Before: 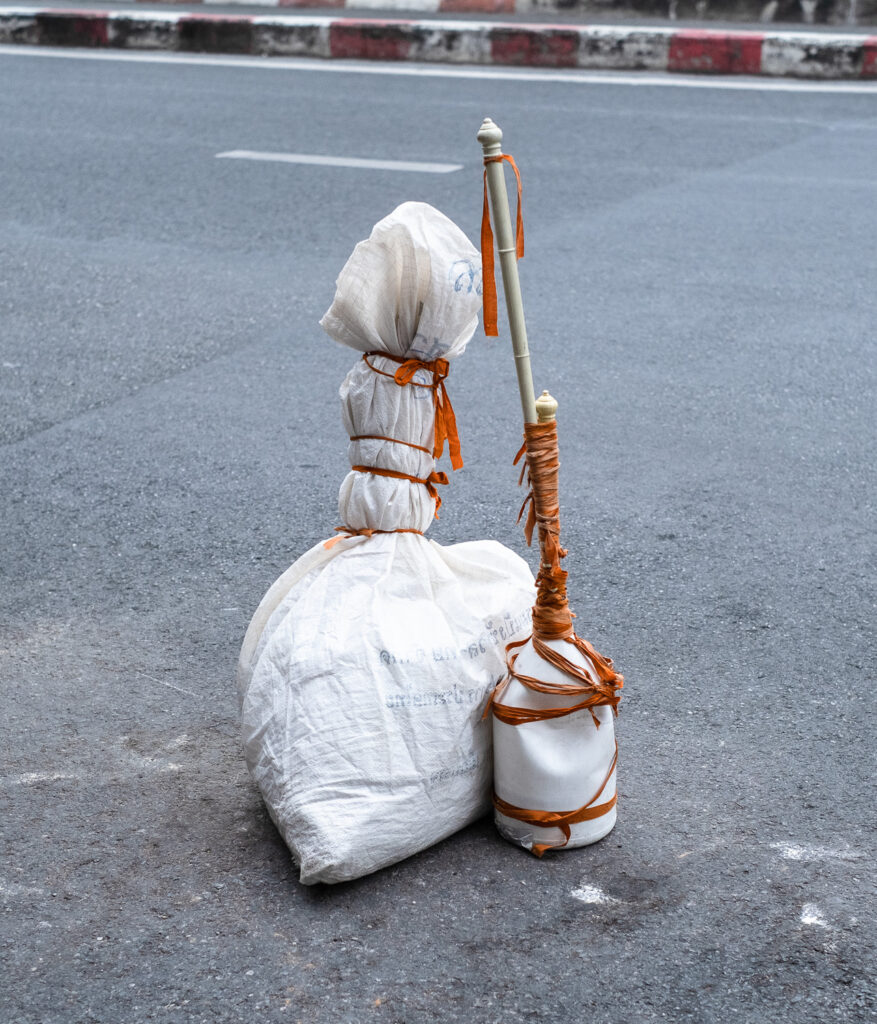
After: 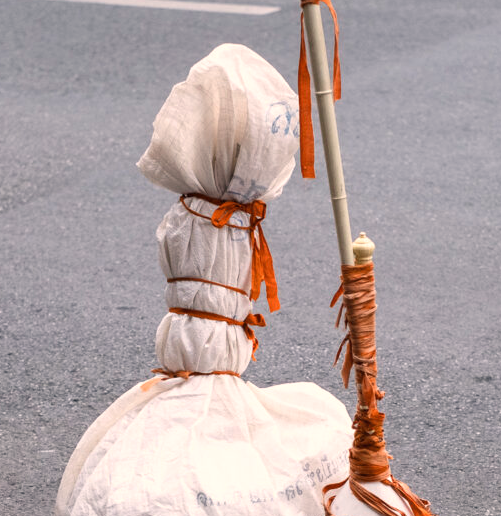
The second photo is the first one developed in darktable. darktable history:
crop: left 20.932%, top 15.471%, right 21.848%, bottom 34.081%
rgb curve: mode RGB, independent channels
white balance: red 1.127, blue 0.943
